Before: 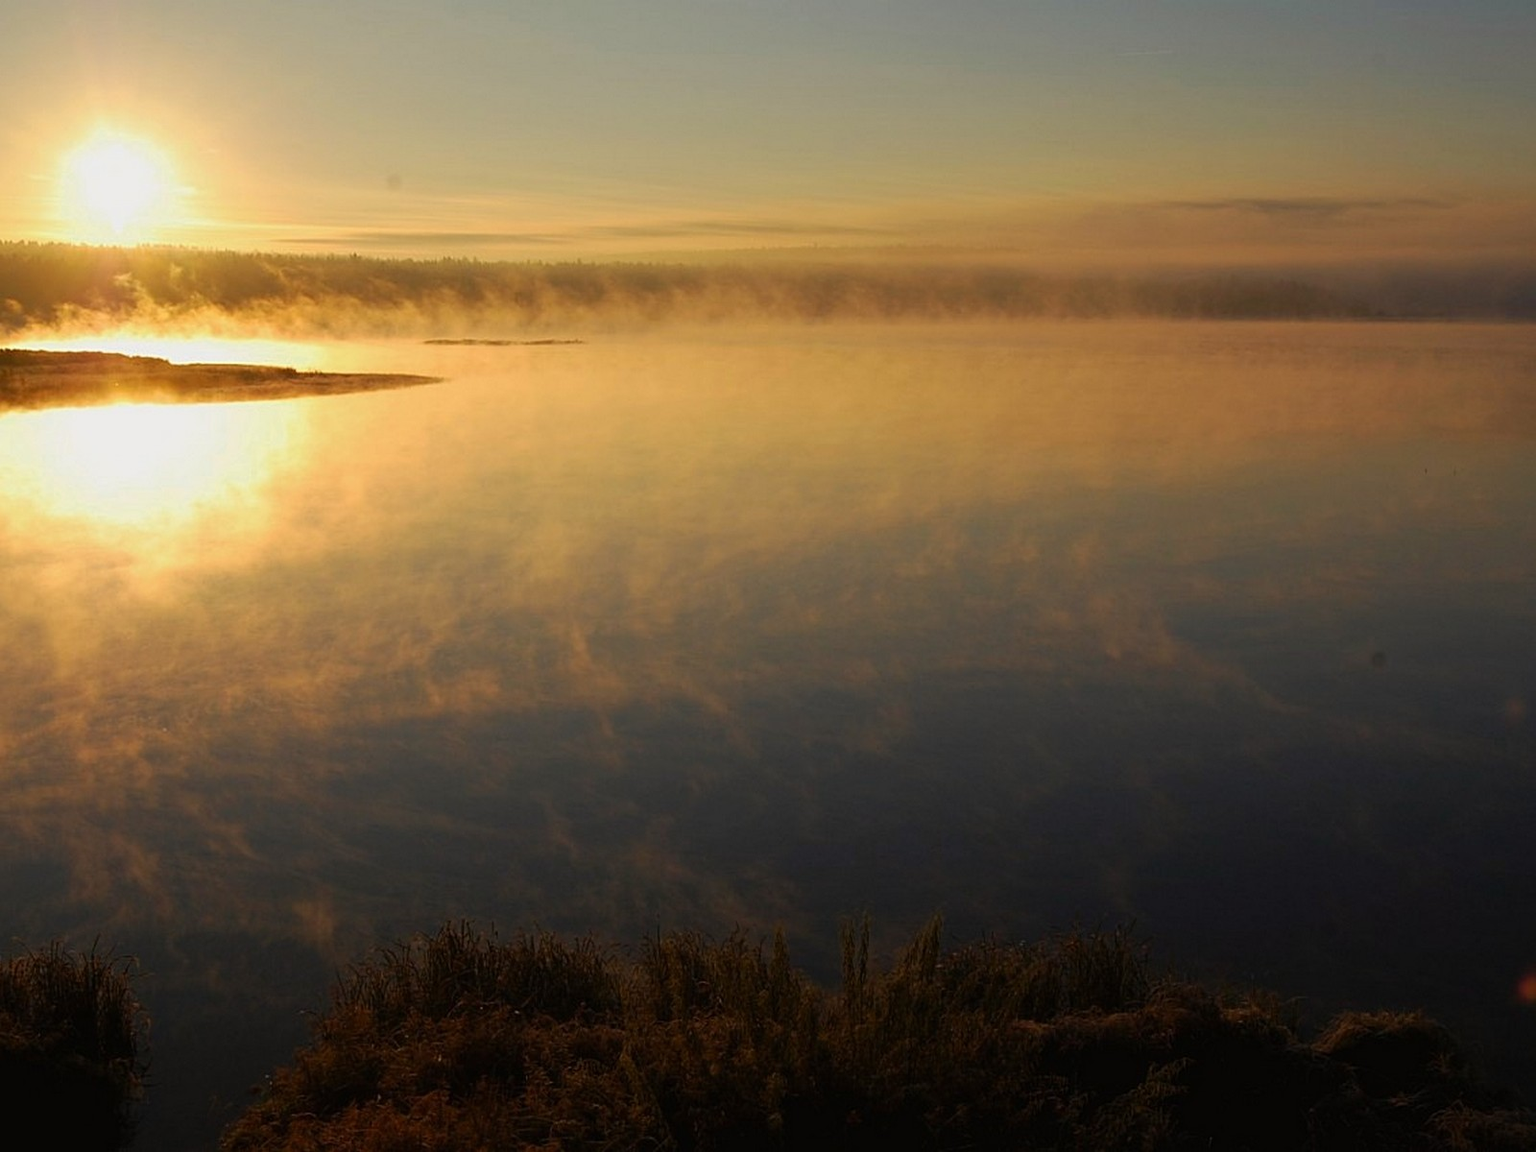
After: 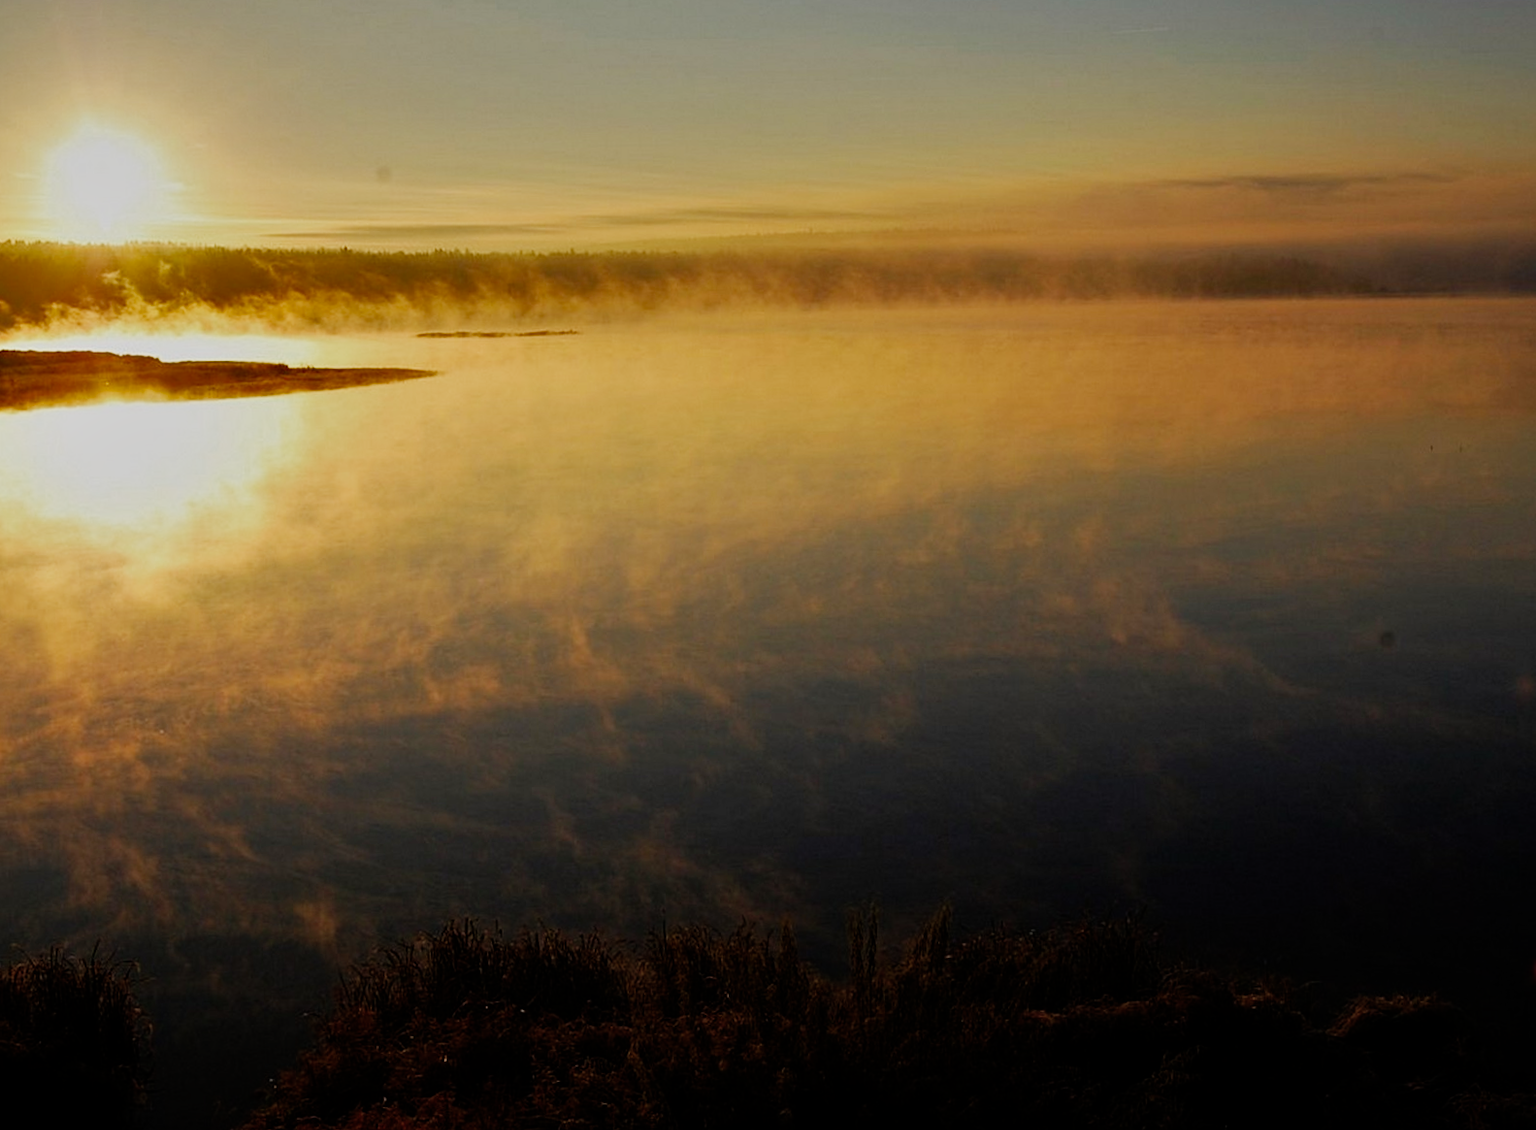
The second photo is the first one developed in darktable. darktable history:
rotate and perspective: rotation -1°, crop left 0.011, crop right 0.989, crop top 0.025, crop bottom 0.975
filmic rgb: black relative exposure -16 EV, white relative exposure 5.31 EV, hardness 5.9, contrast 1.25, preserve chrominance no, color science v5 (2021)
shadows and highlights: shadows 30.63, highlights -63.22, shadows color adjustment 98%, highlights color adjustment 58.61%, soften with gaussian
